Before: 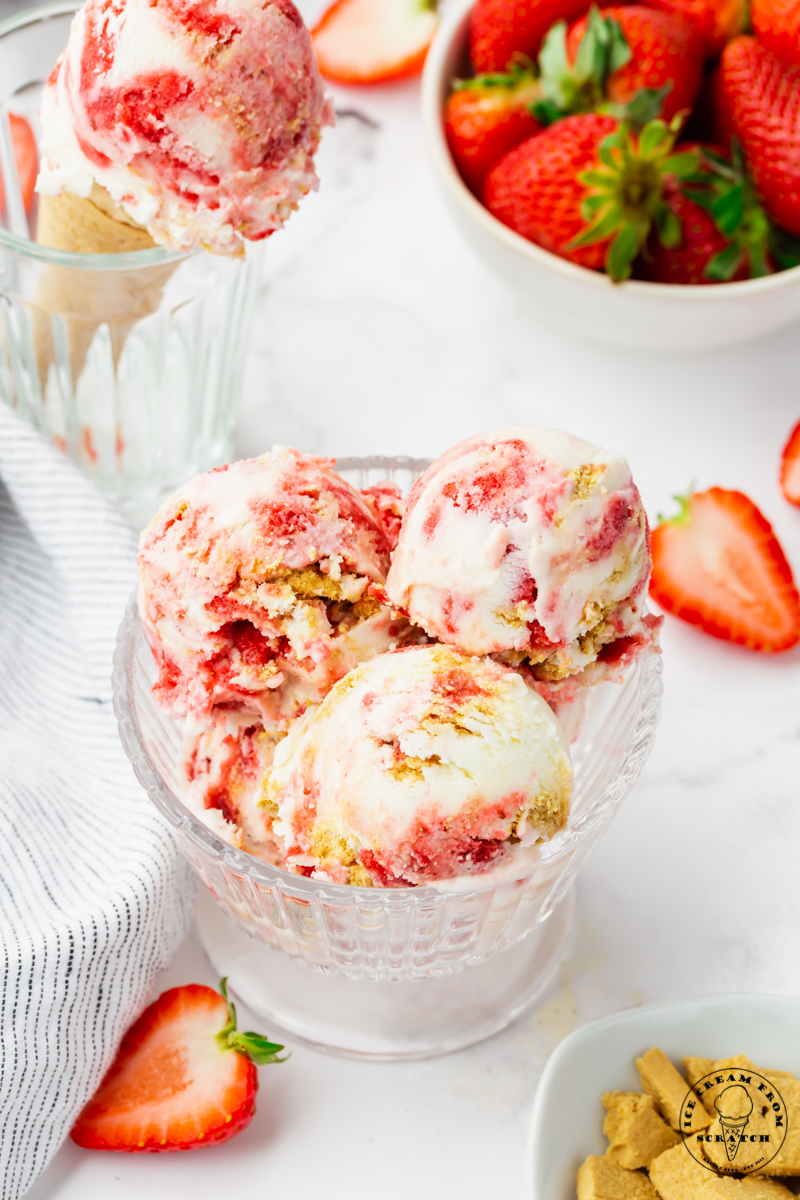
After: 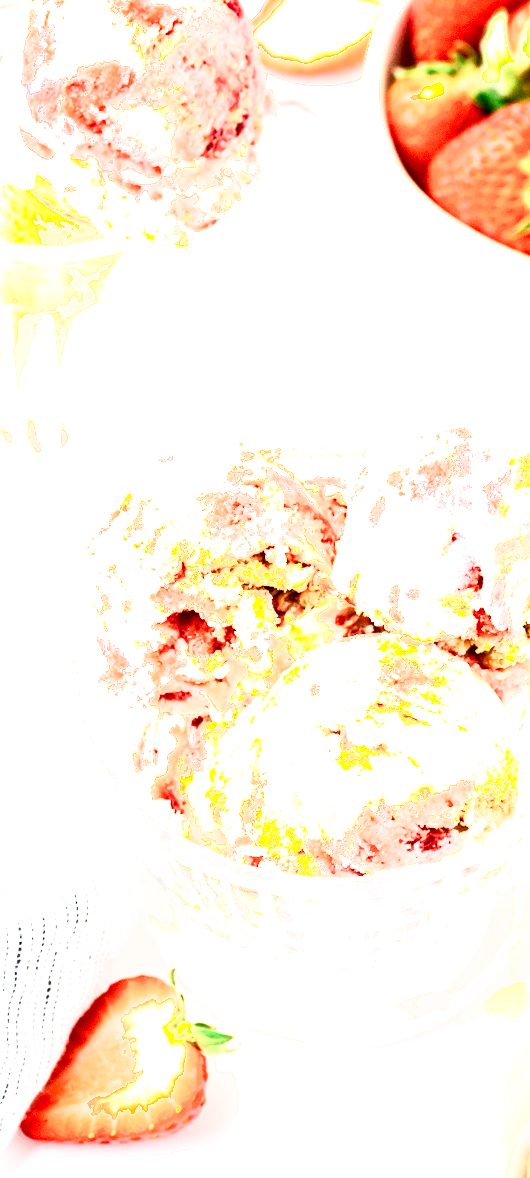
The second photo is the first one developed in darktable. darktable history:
exposure: black level correction 0.001, exposure 1.3 EV, compensate highlight preservation false
grain: coarseness 3.21 ISO
crop and rotate: left 6.617%, right 26.717%
local contrast: shadows 94%
shadows and highlights: shadows -62.32, white point adjustment -5.22, highlights 61.59
contrast brightness saturation: contrast 0.1, brightness 0.02, saturation 0.02
rotate and perspective: rotation -0.45°, automatic cropping original format, crop left 0.008, crop right 0.992, crop top 0.012, crop bottom 0.988
